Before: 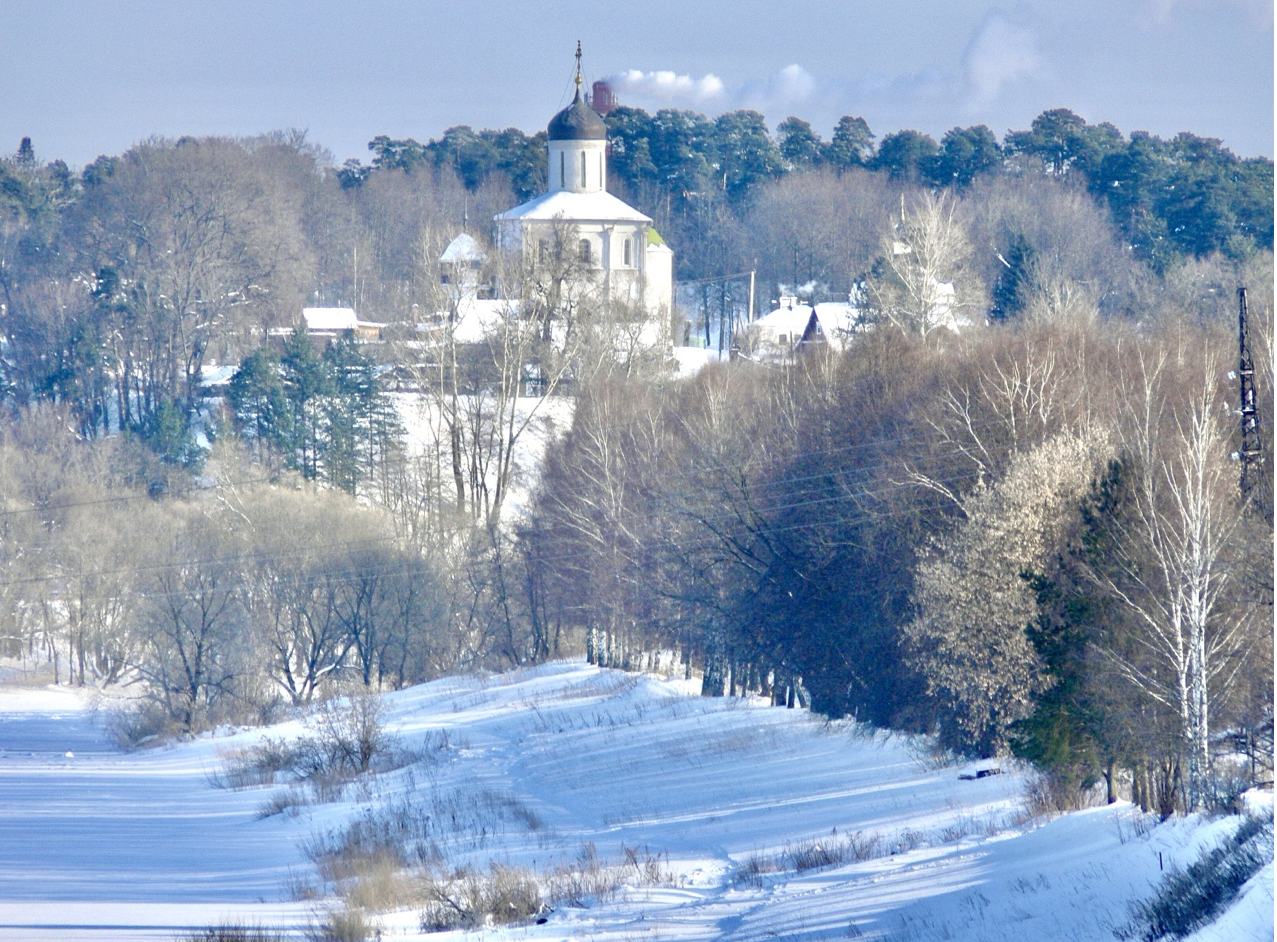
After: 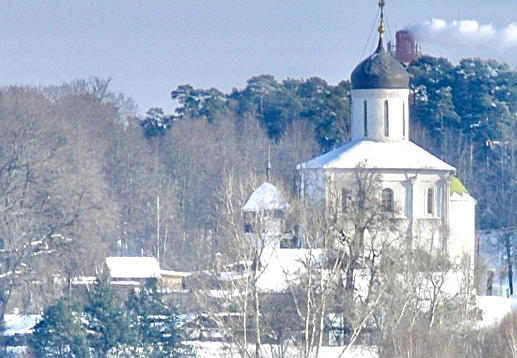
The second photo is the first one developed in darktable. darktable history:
sharpen: on, module defaults
crop: left 15.493%, top 5.45%, right 44.004%, bottom 56.512%
exposure: compensate highlight preservation false
tone equalizer: on, module defaults
